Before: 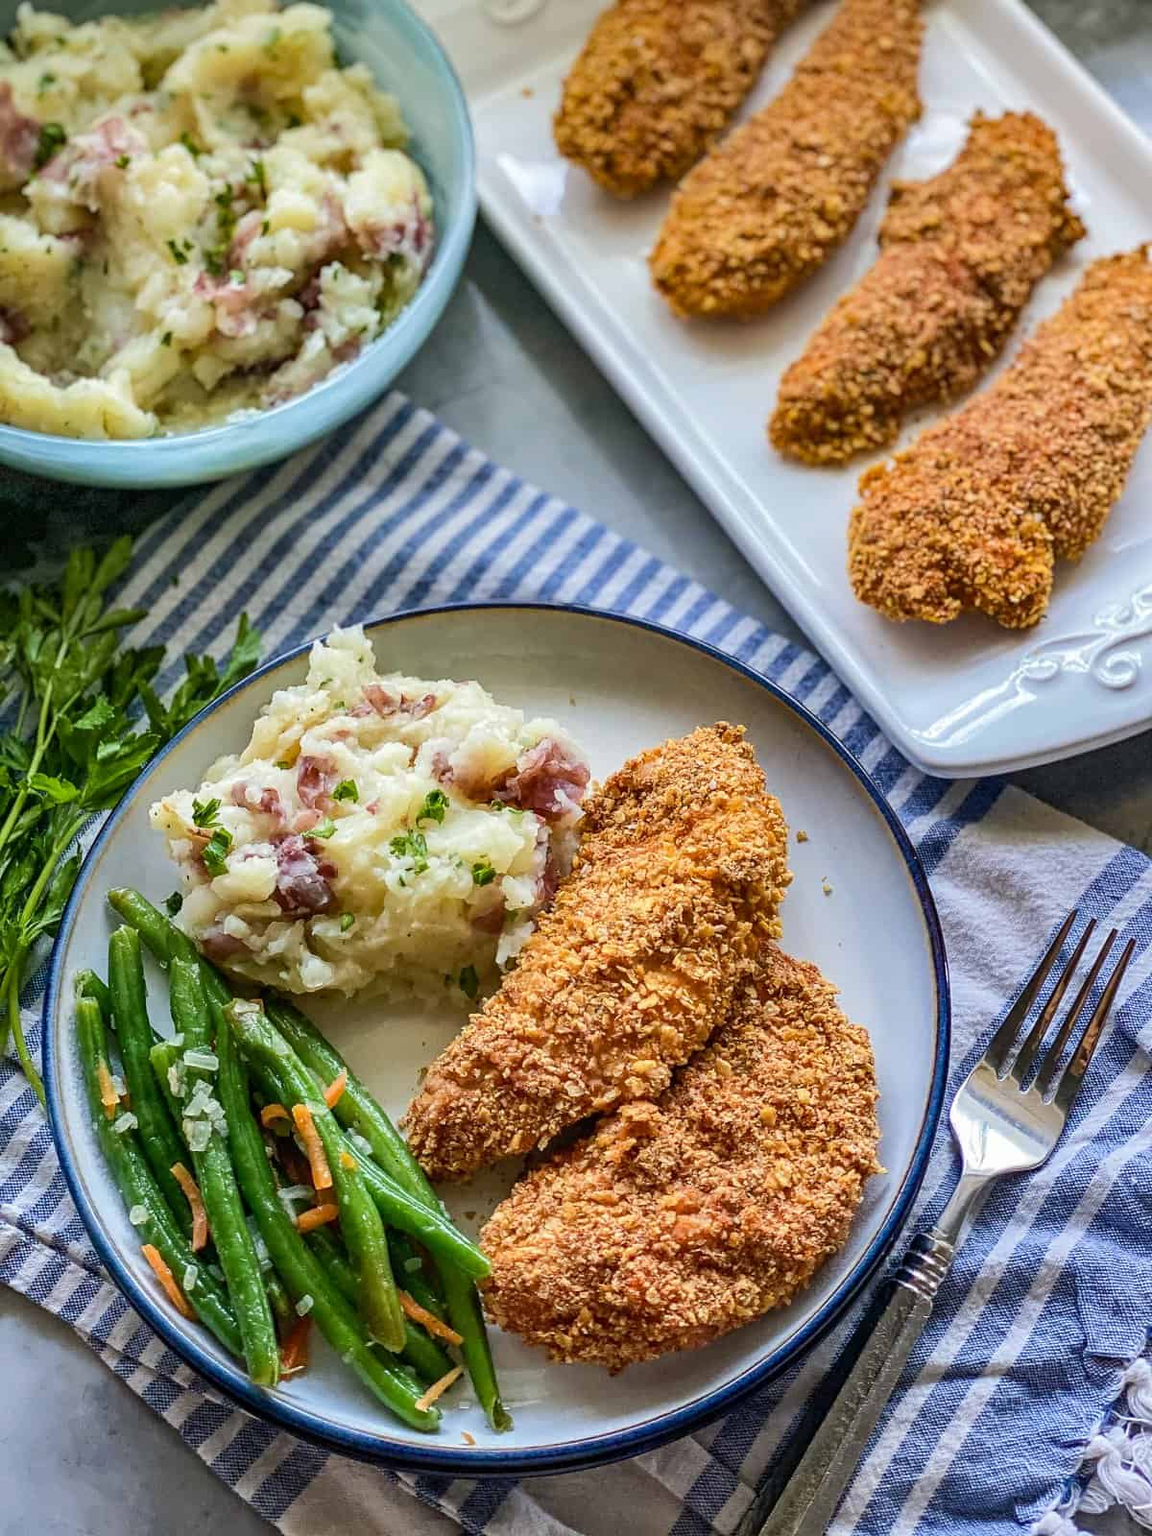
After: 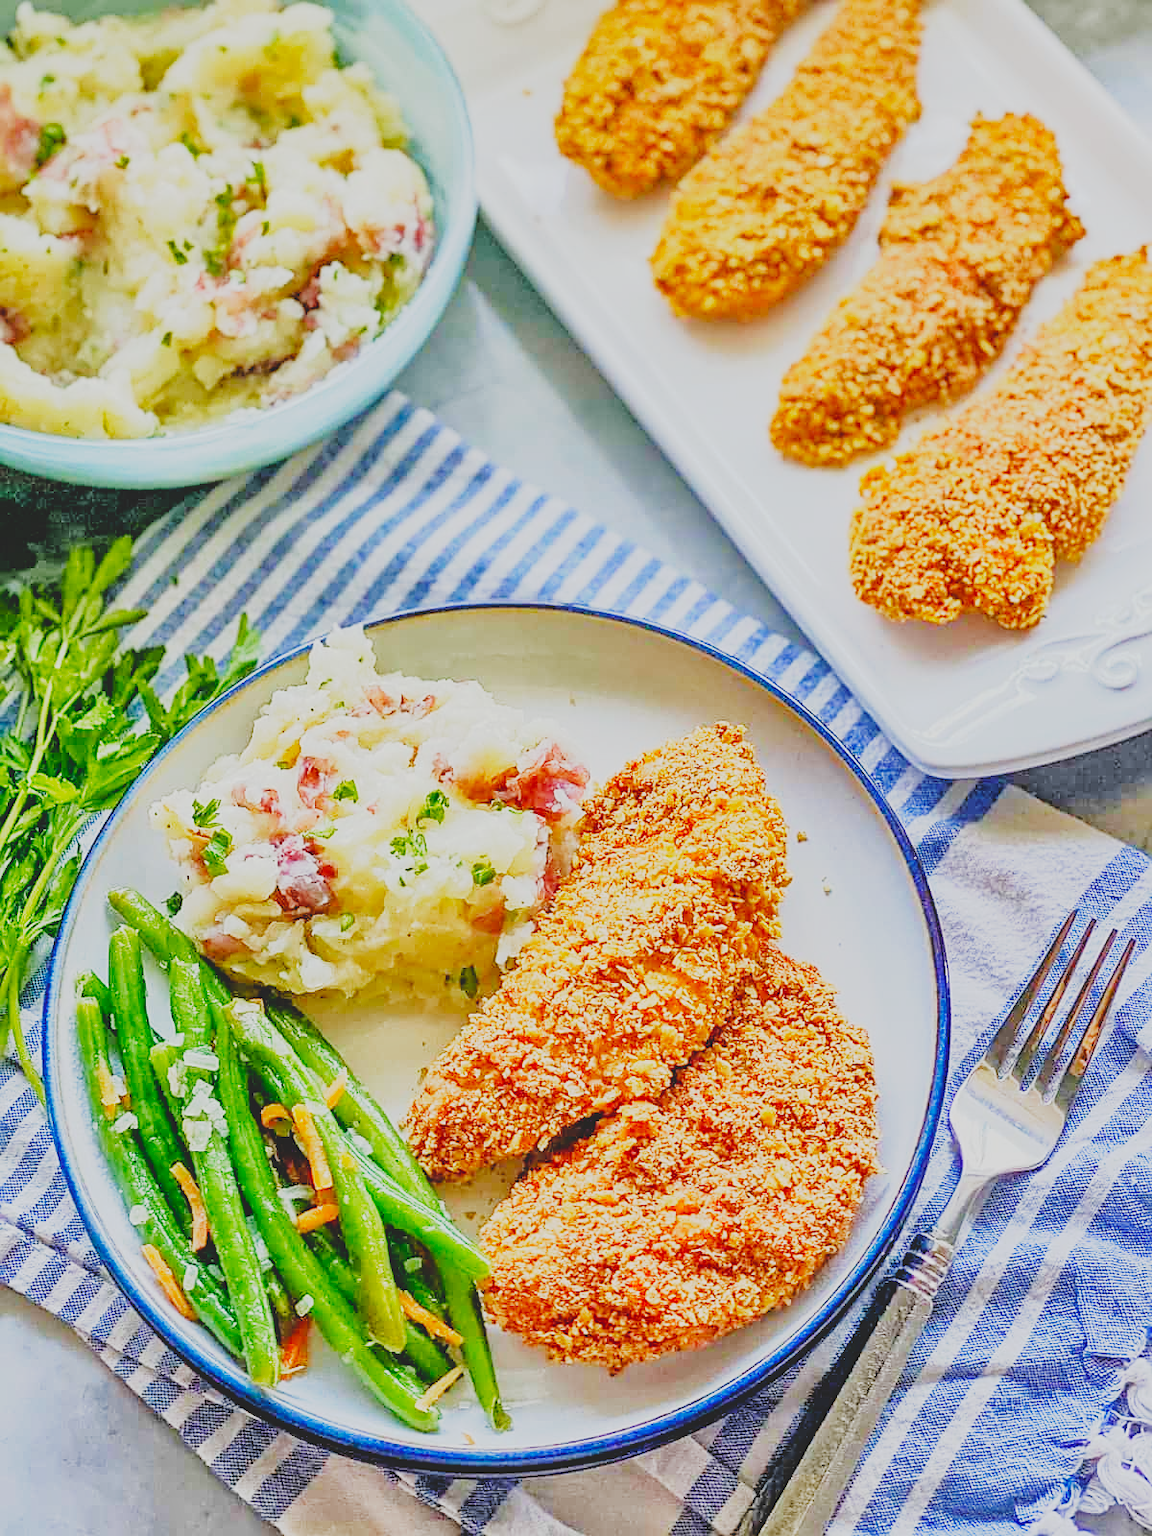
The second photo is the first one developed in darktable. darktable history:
sharpen: on, module defaults
base curve: curves: ch0 [(0, 0) (0, 0.001) (0.001, 0.001) (0.004, 0.002) (0.007, 0.004) (0.015, 0.013) (0.033, 0.045) (0.052, 0.096) (0.075, 0.17) (0.099, 0.241) (0.163, 0.42) (0.219, 0.55) (0.259, 0.616) (0.327, 0.722) (0.365, 0.765) (0.522, 0.873) (0.547, 0.881) (0.689, 0.919) (0.826, 0.952) (1, 1)], preserve colors none
tone equalizer: -7 EV 0.162 EV, -6 EV 0.581 EV, -5 EV 1.17 EV, -4 EV 1.3 EV, -3 EV 1.17 EV, -2 EV 0.6 EV, -1 EV 0.147 EV
contrast brightness saturation: contrast -0.282
